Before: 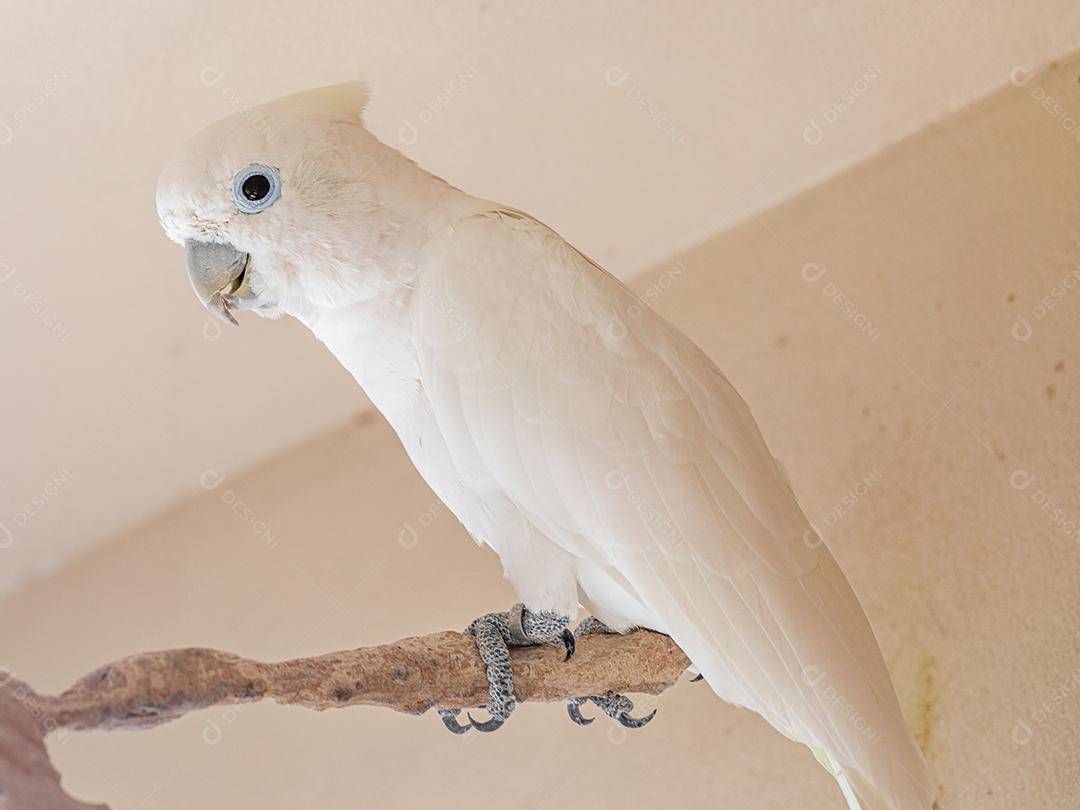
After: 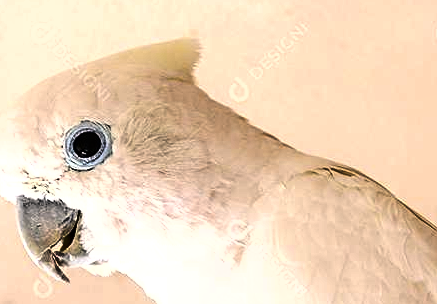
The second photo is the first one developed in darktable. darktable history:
shadows and highlights: shadows 11.15, white point adjustment 1.3, highlights color adjustment 0.201%, soften with gaussian
crop: left 15.686%, top 5.429%, right 43.845%, bottom 56.985%
color balance rgb: highlights gain › chroma 1.372%, highlights gain › hue 51.92°, perceptual saturation grading › global saturation 29.714%, perceptual brilliance grading › global brilliance 14.213%, perceptual brilliance grading › shadows -35.631%, global vibrance 30.345%, contrast 10.08%
